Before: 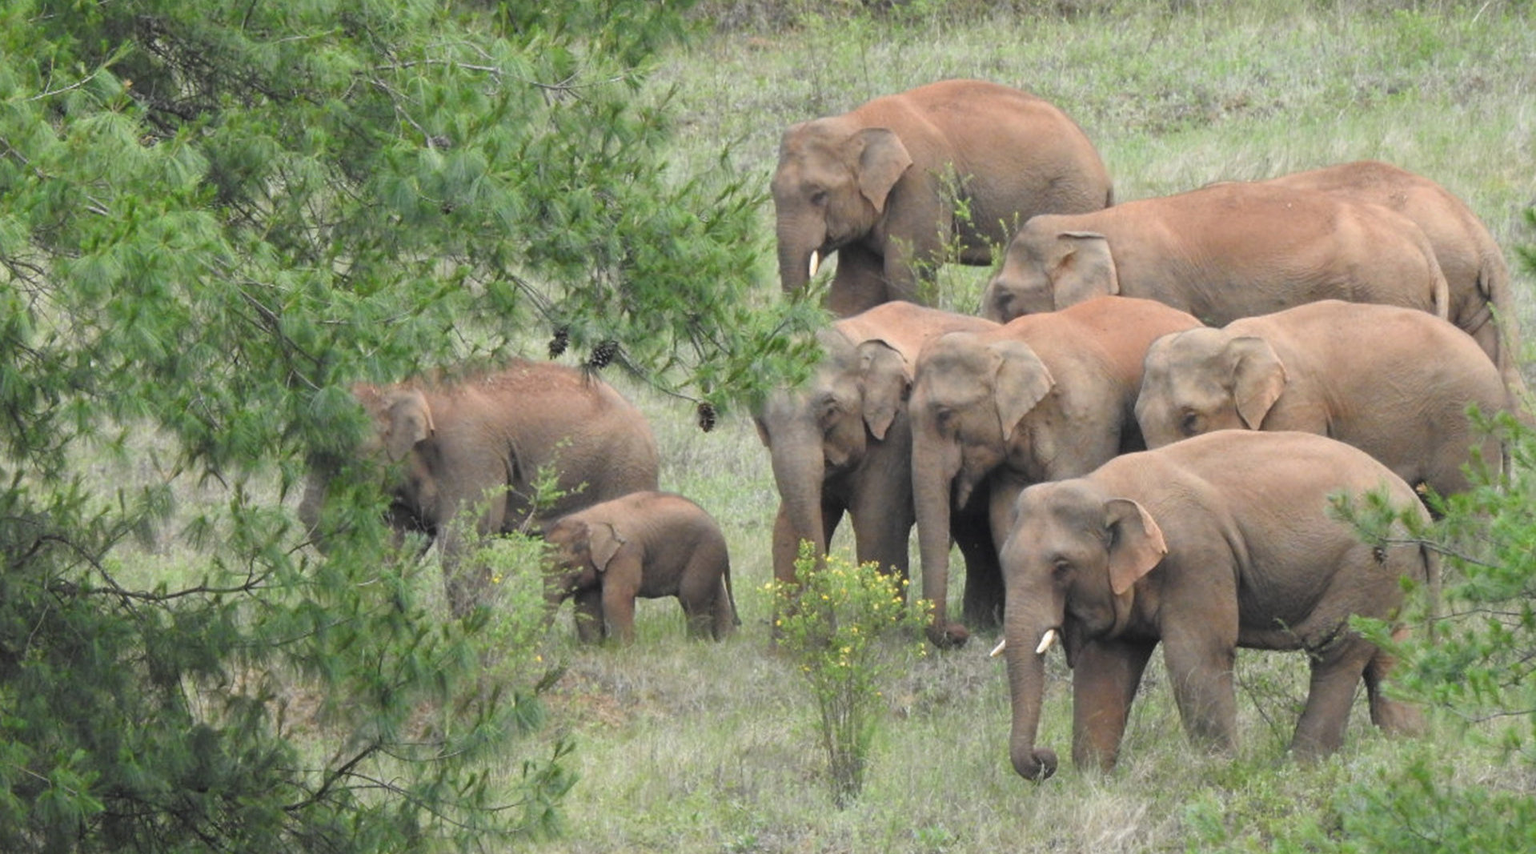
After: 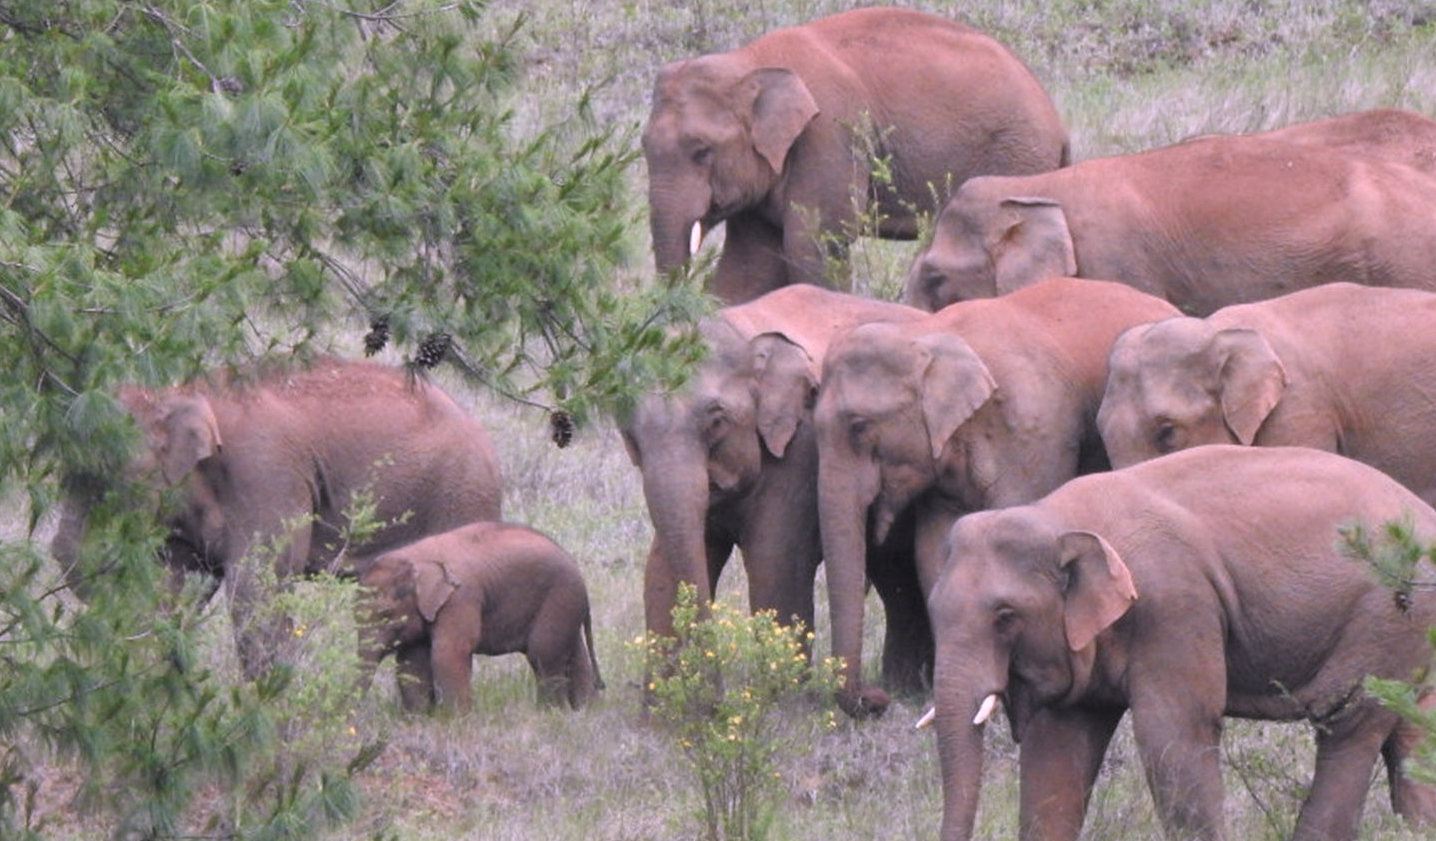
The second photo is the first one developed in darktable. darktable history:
color correction: highlights a* 15.46, highlights b* -20.56
crop: left 16.768%, top 8.653%, right 8.362%, bottom 12.485%
shadows and highlights: shadows 60, soften with gaussian
